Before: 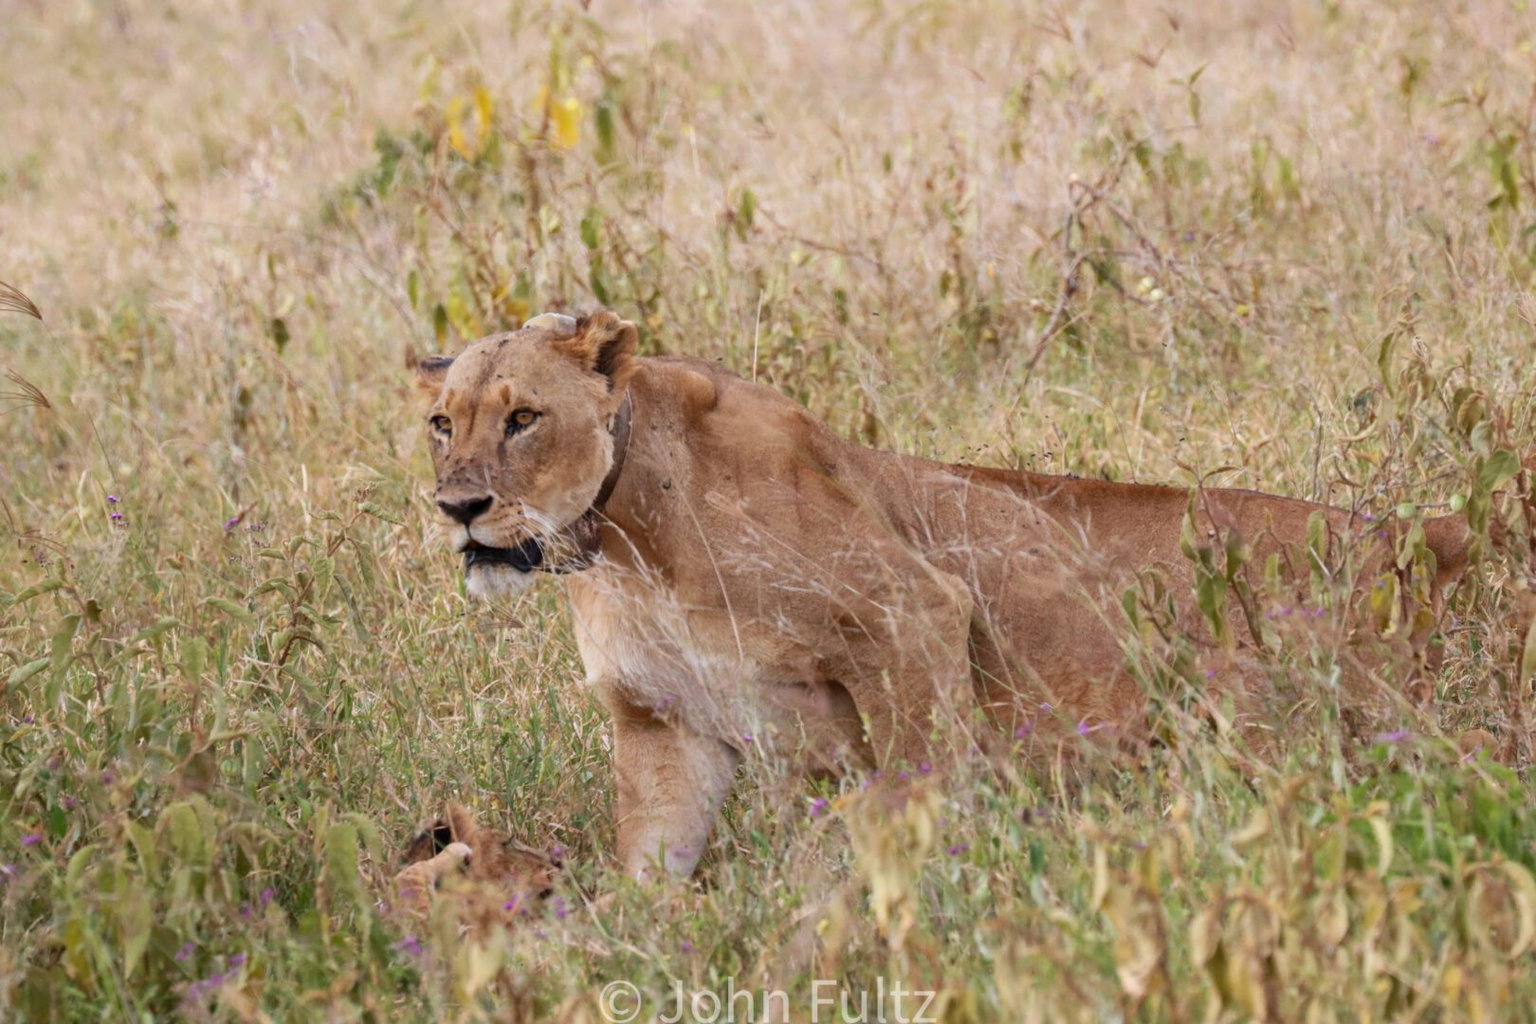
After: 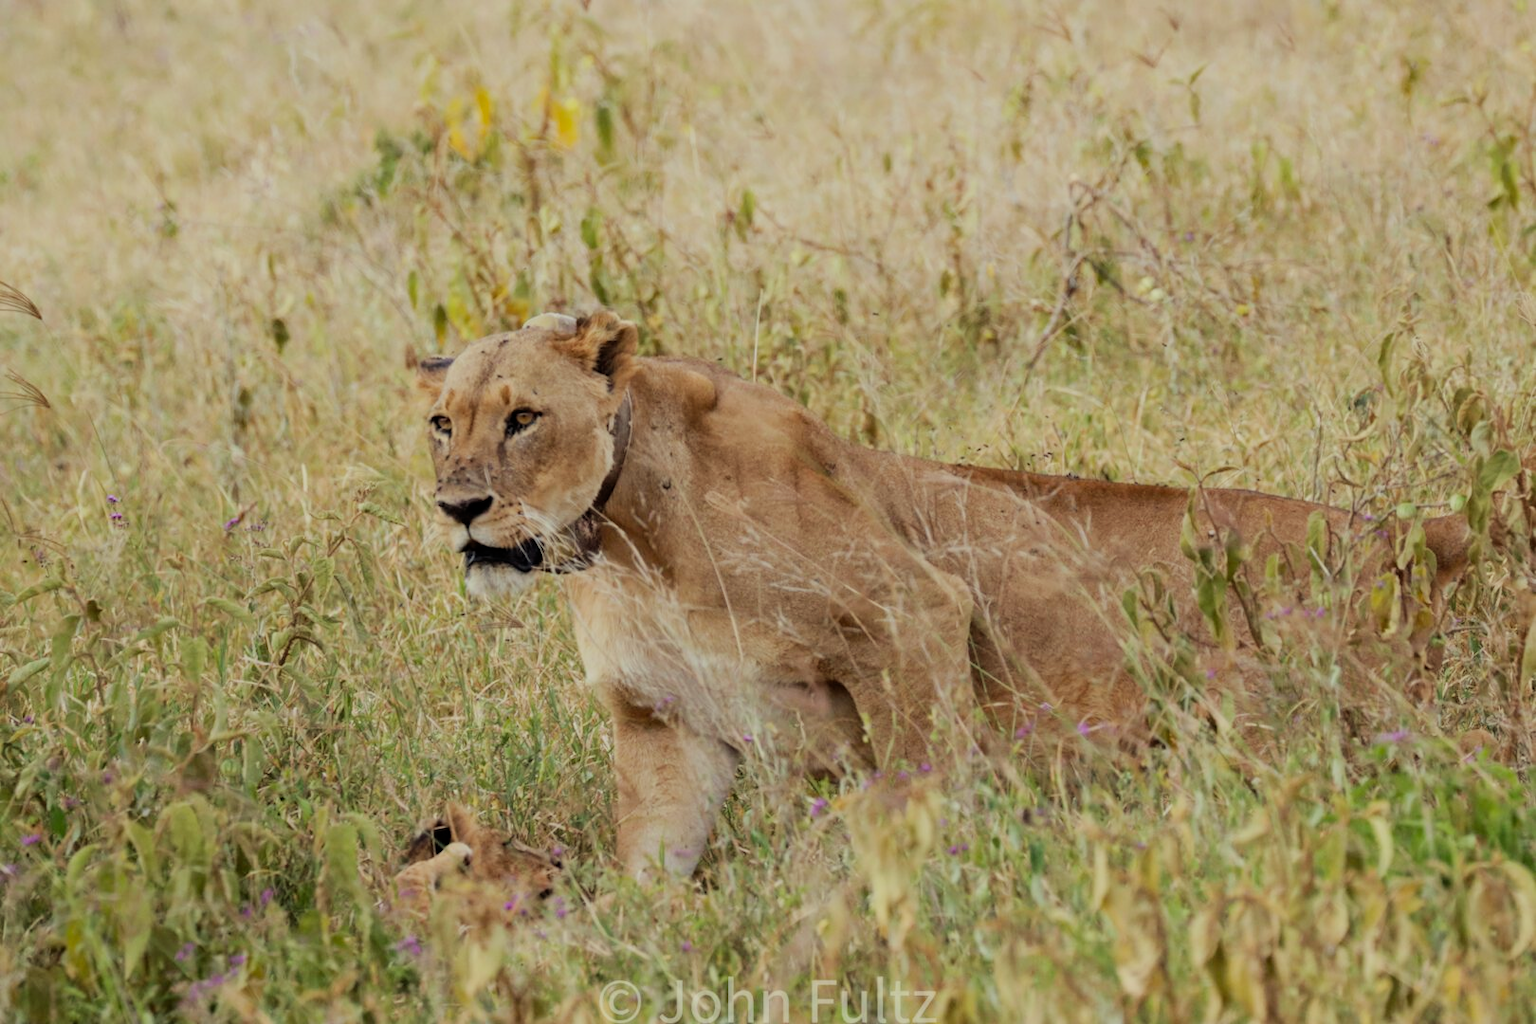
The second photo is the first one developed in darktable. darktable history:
color correction: highlights a* -5.64, highlights b* 10.7
filmic rgb: black relative exposure -7.65 EV, white relative exposure 4.56 EV, hardness 3.61, contrast 1.061
